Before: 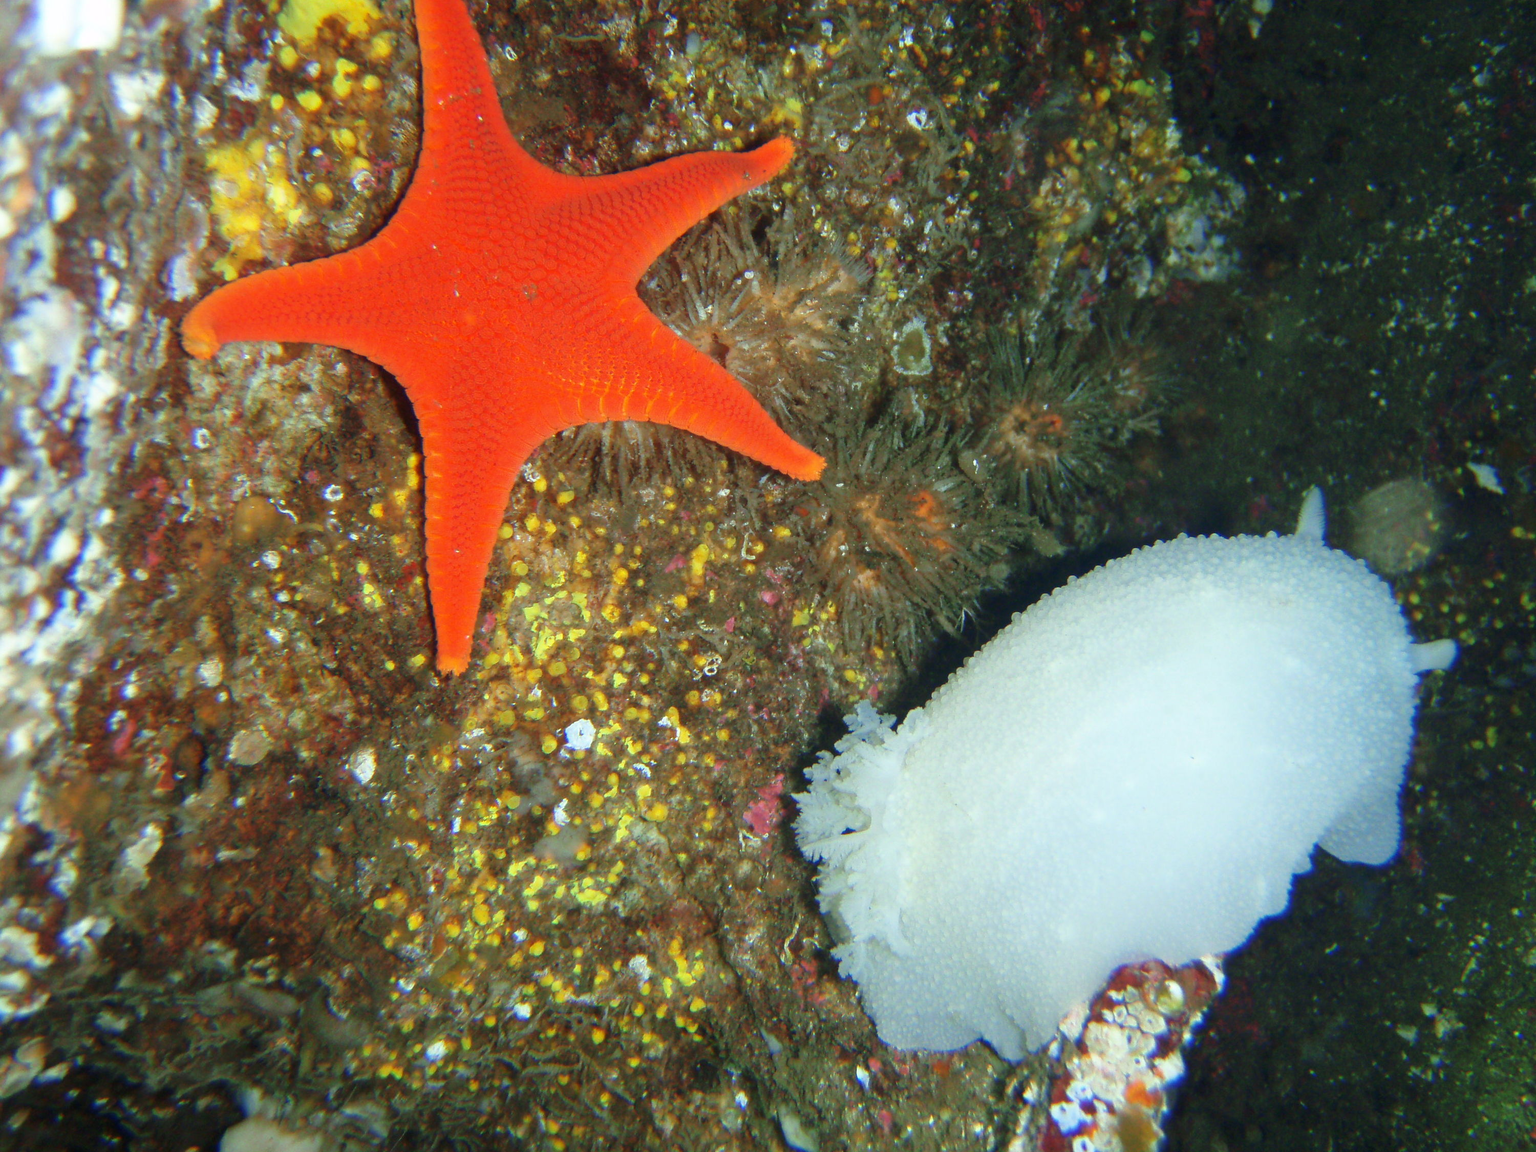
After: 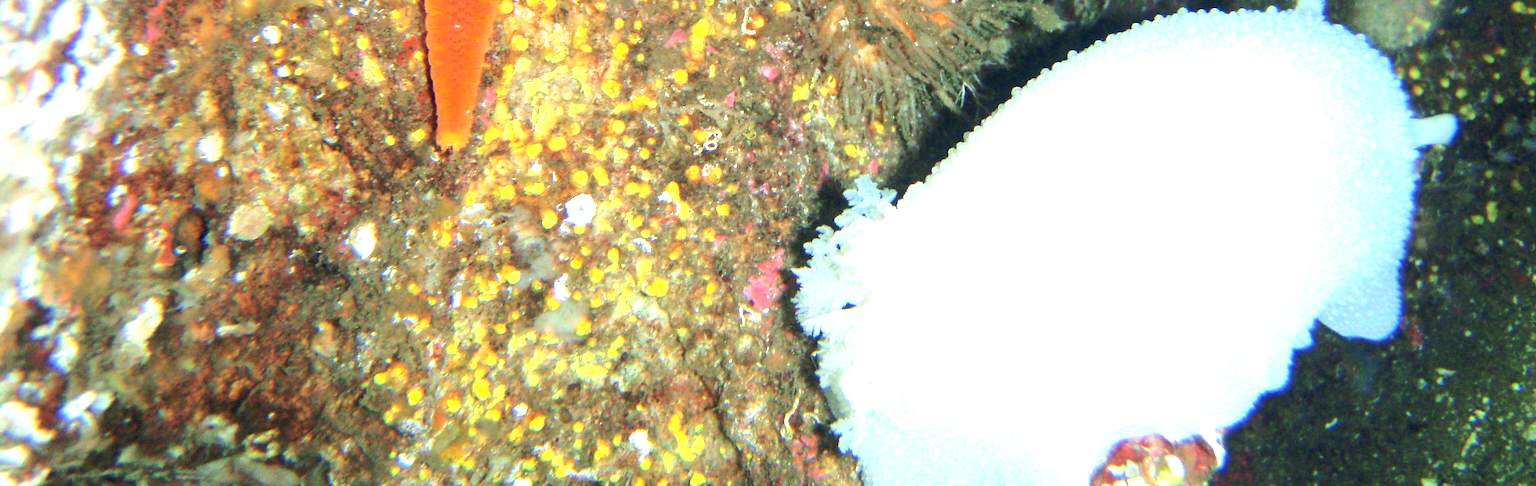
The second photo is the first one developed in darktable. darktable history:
exposure: black level correction 0, exposure 1.386 EV, compensate exposure bias true, compensate highlight preservation false
crop: top 45.61%, bottom 12.121%
tone curve: curves: ch0 [(0, 0.019) (0.11, 0.036) (0.259, 0.214) (0.378, 0.365) (0.499, 0.529) (1, 1)], color space Lab, independent channels, preserve colors none
